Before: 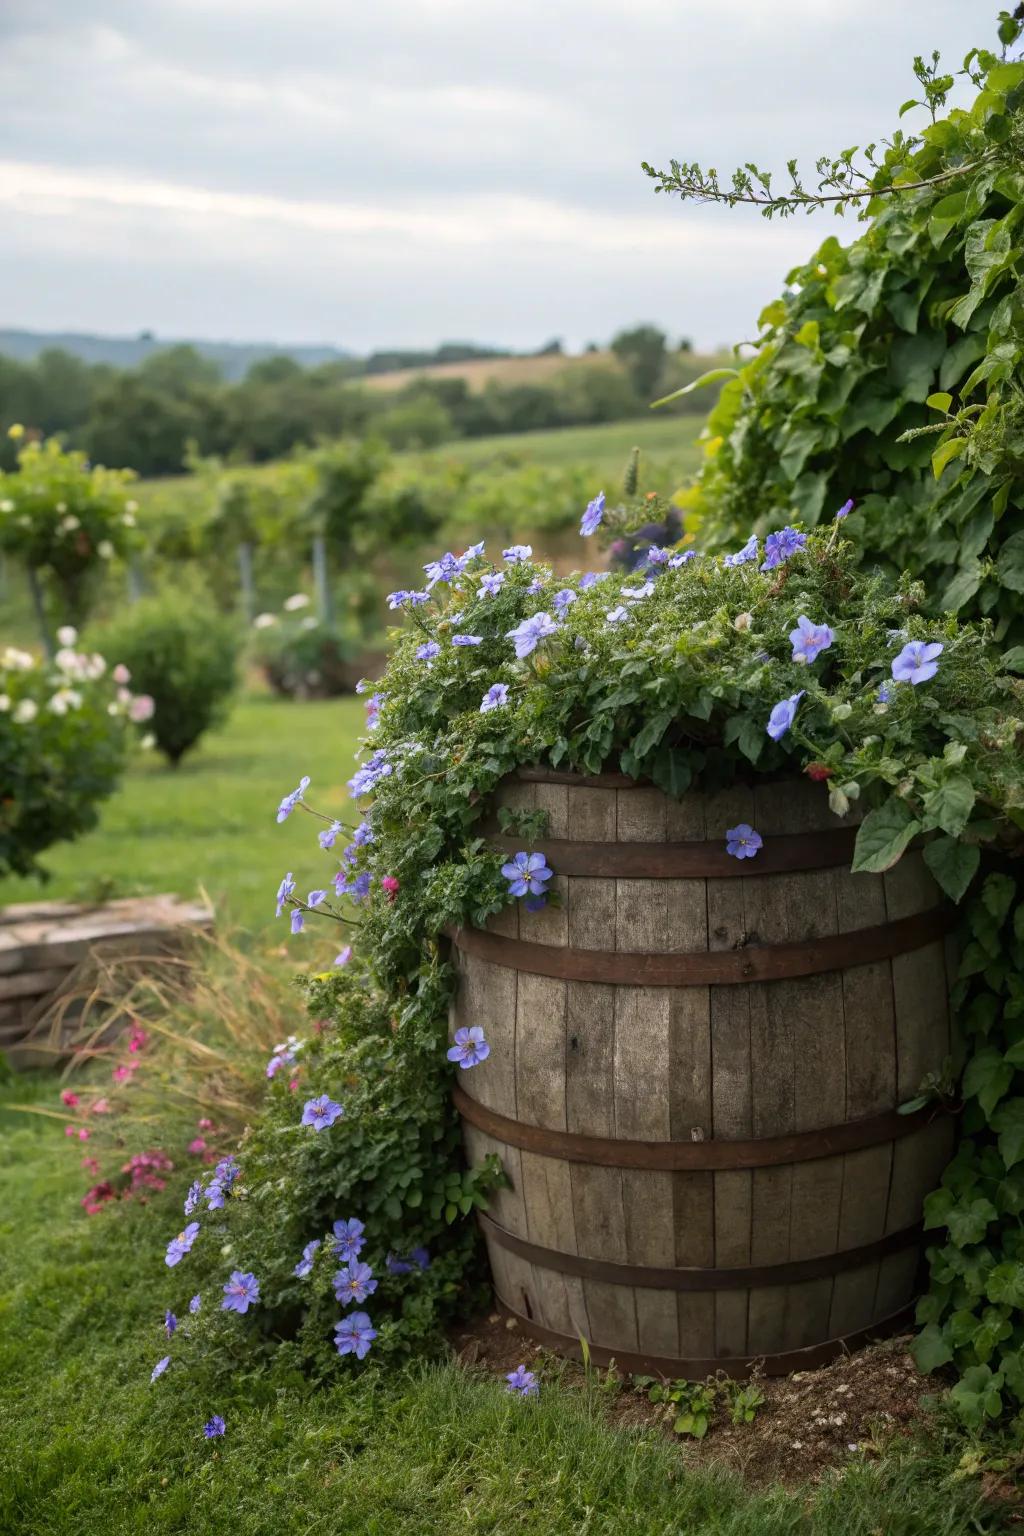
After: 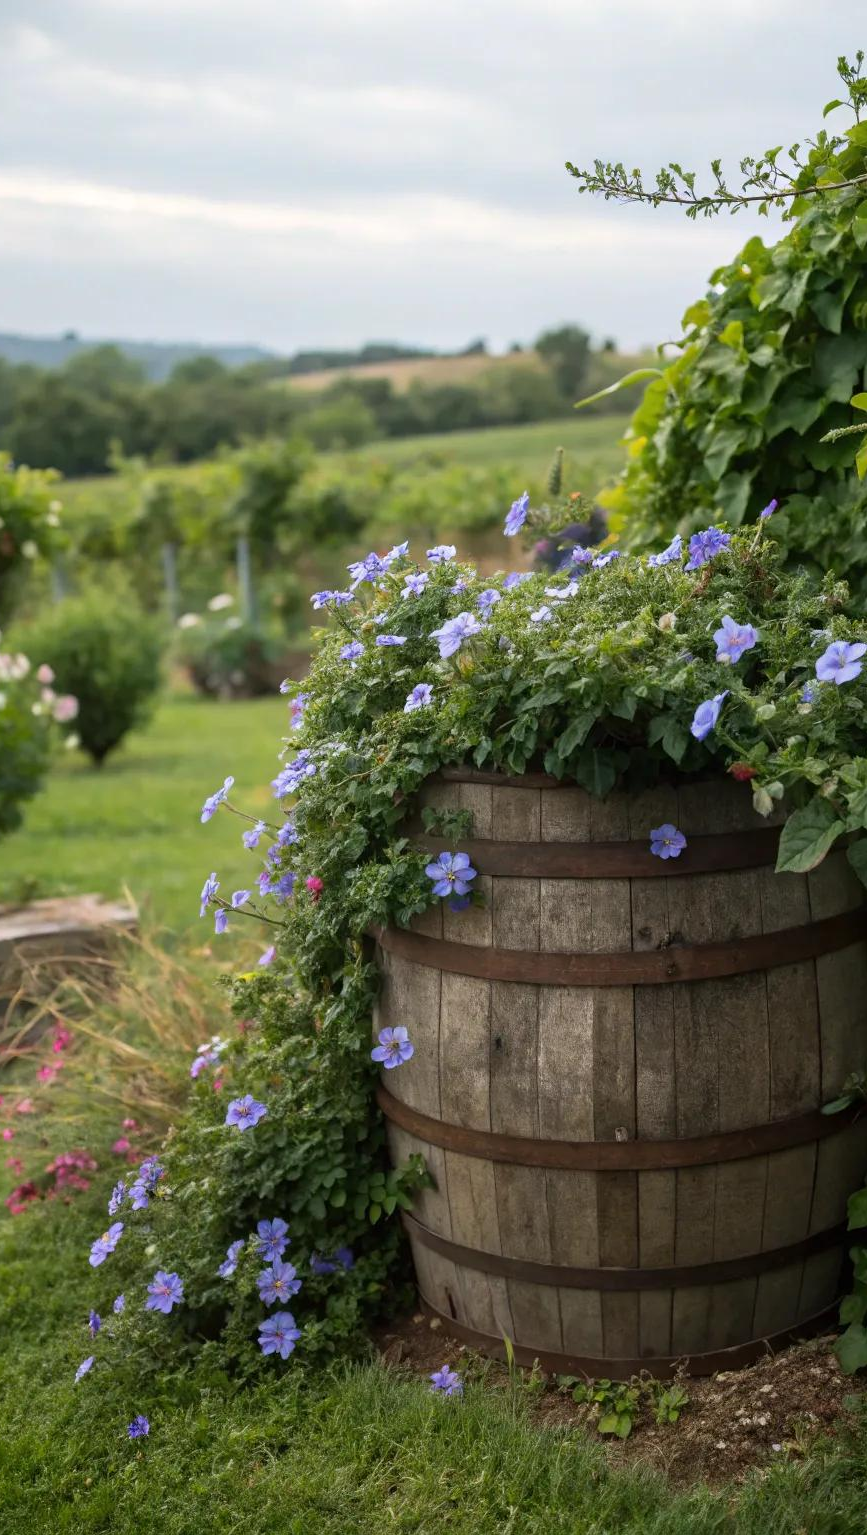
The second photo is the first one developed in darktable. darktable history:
crop: left 7.438%, right 7.857%
